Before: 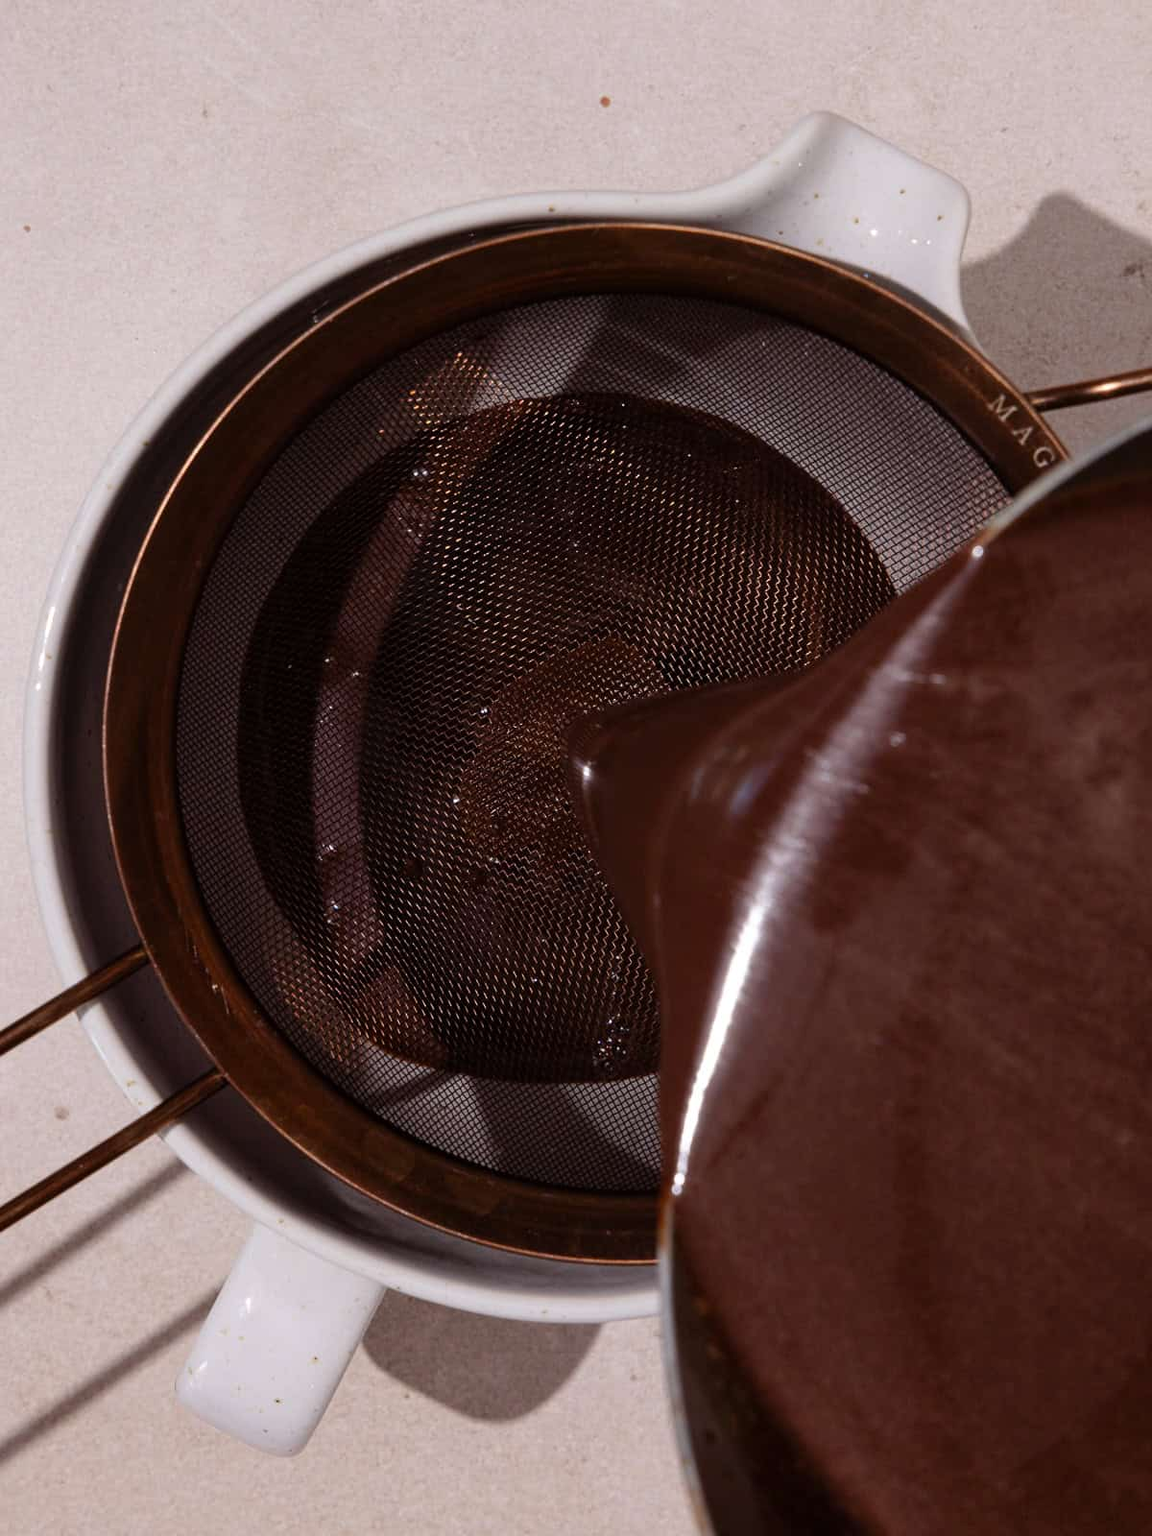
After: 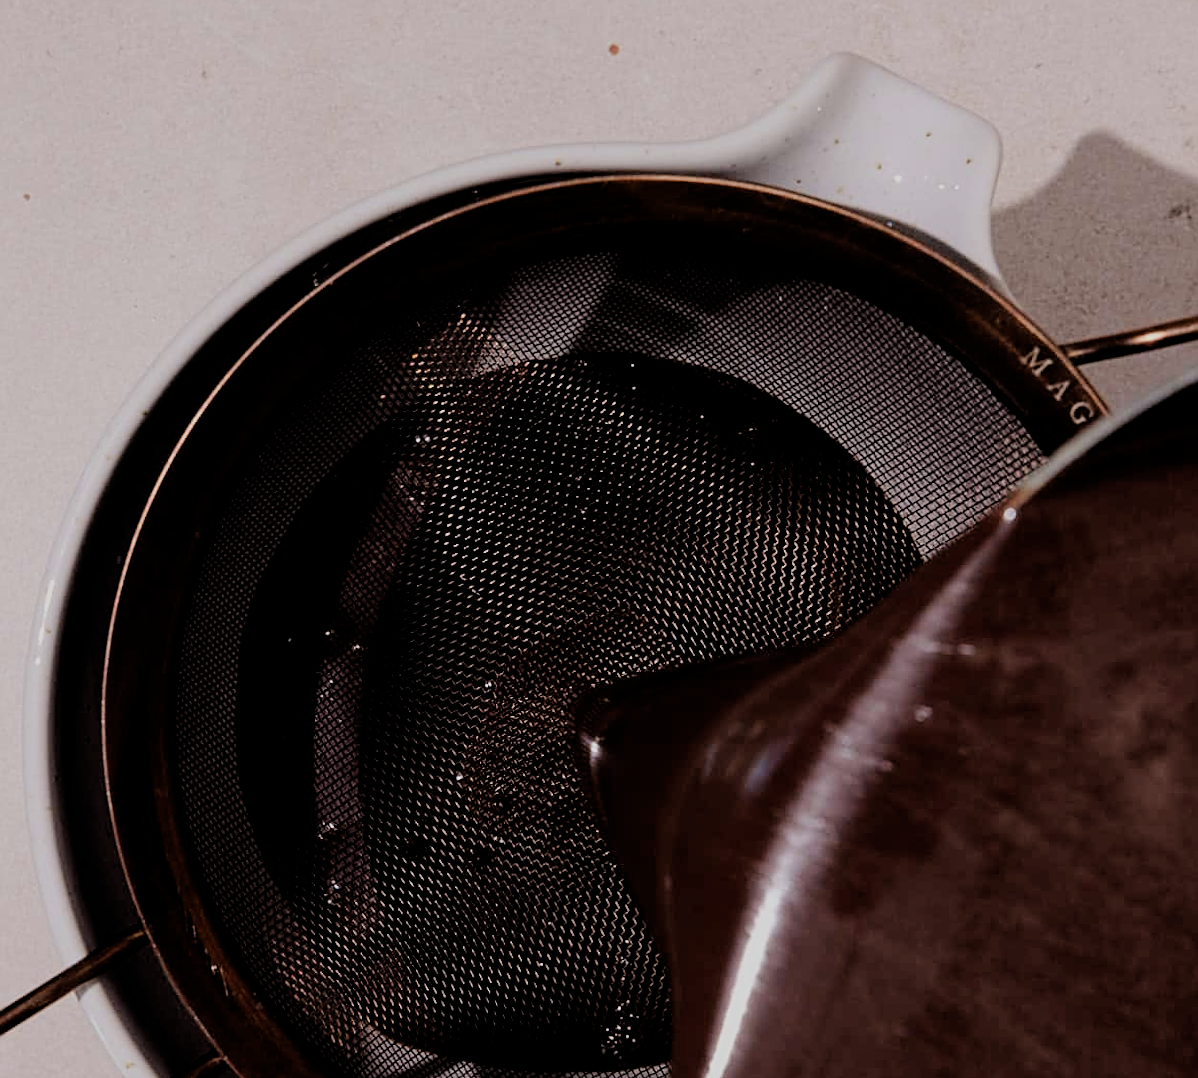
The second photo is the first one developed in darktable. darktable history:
rotate and perspective: lens shift (horizontal) -0.055, automatic cropping off
crop and rotate: top 4.848%, bottom 29.503%
sharpen: on, module defaults
filmic rgb: black relative exposure -4.38 EV, white relative exposure 4.56 EV, hardness 2.37, contrast 1.05
